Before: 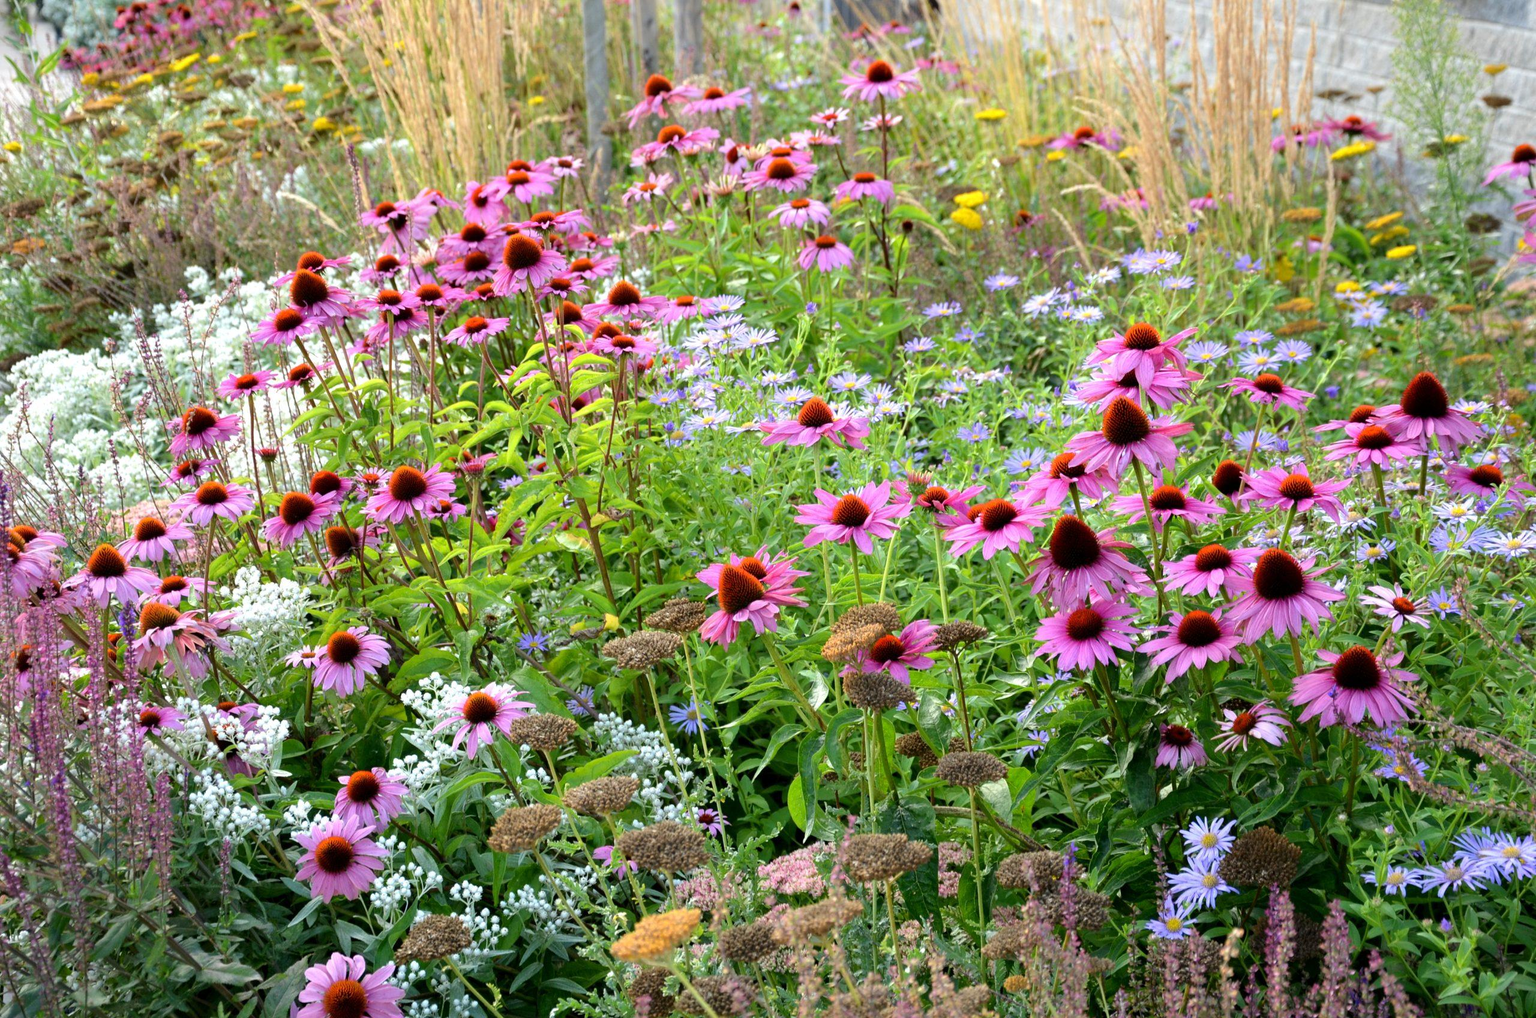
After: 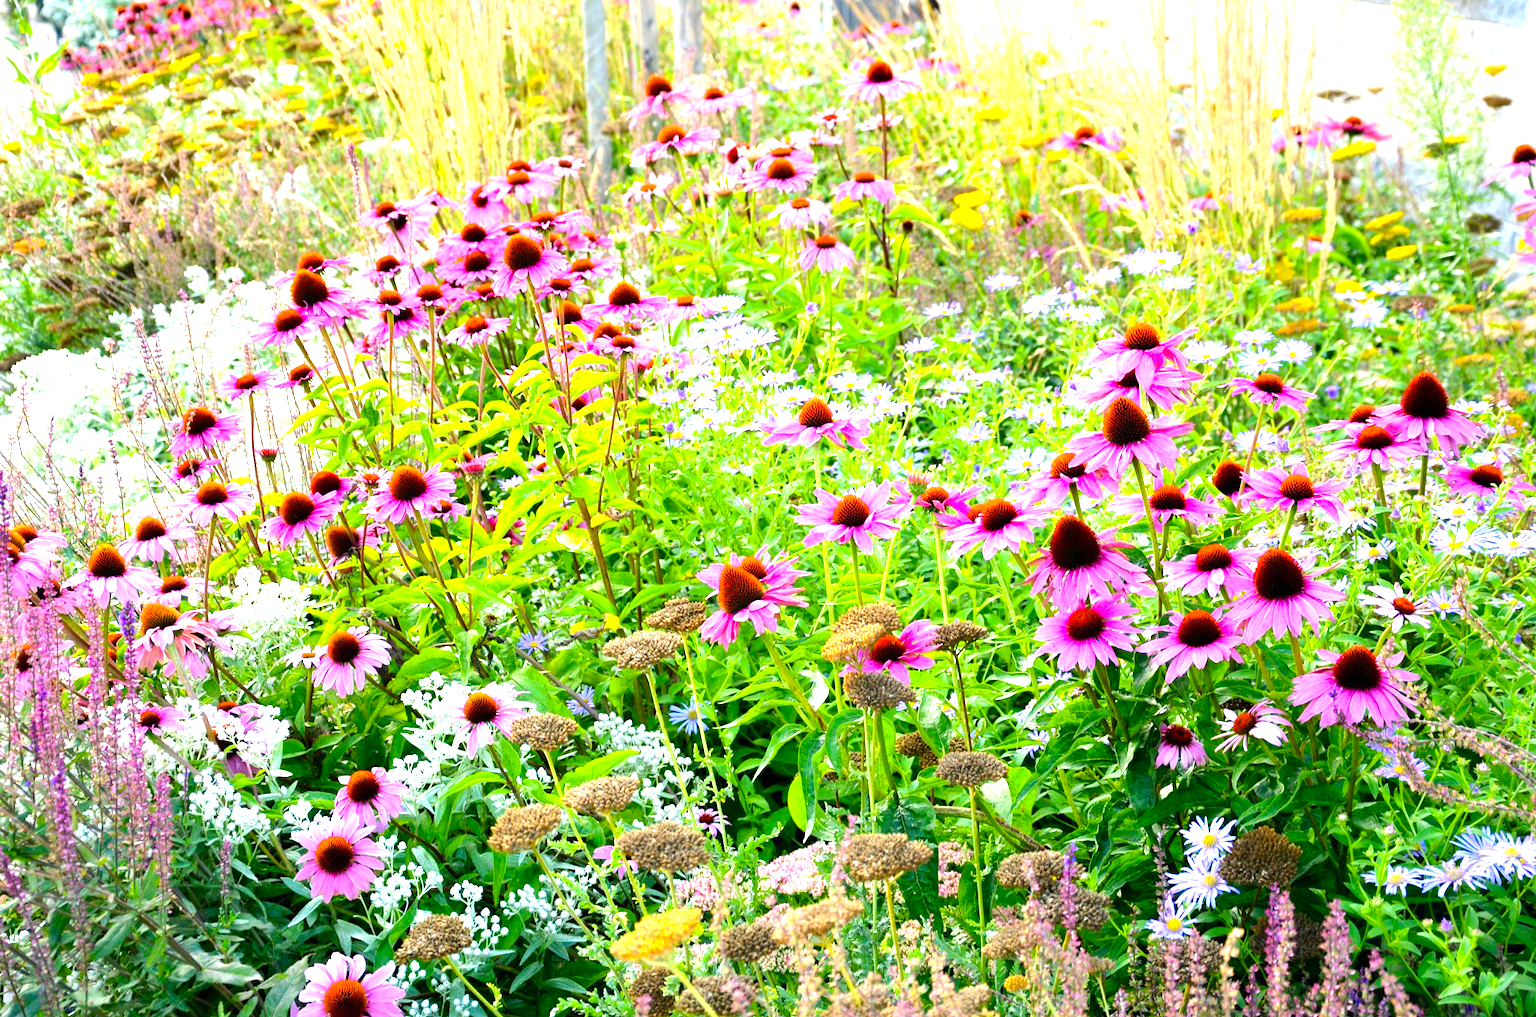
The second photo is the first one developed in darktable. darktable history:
color balance rgb: shadows lift › chroma 2.036%, shadows lift › hue 184.86°, linear chroma grading › global chroma 14.717%, perceptual saturation grading › global saturation 0.139%, perceptual brilliance grading › global brilliance 10.43%, perceptual brilliance grading › shadows 14.4%, global vibrance 14.489%
levels: levels [0, 0.394, 0.787]
